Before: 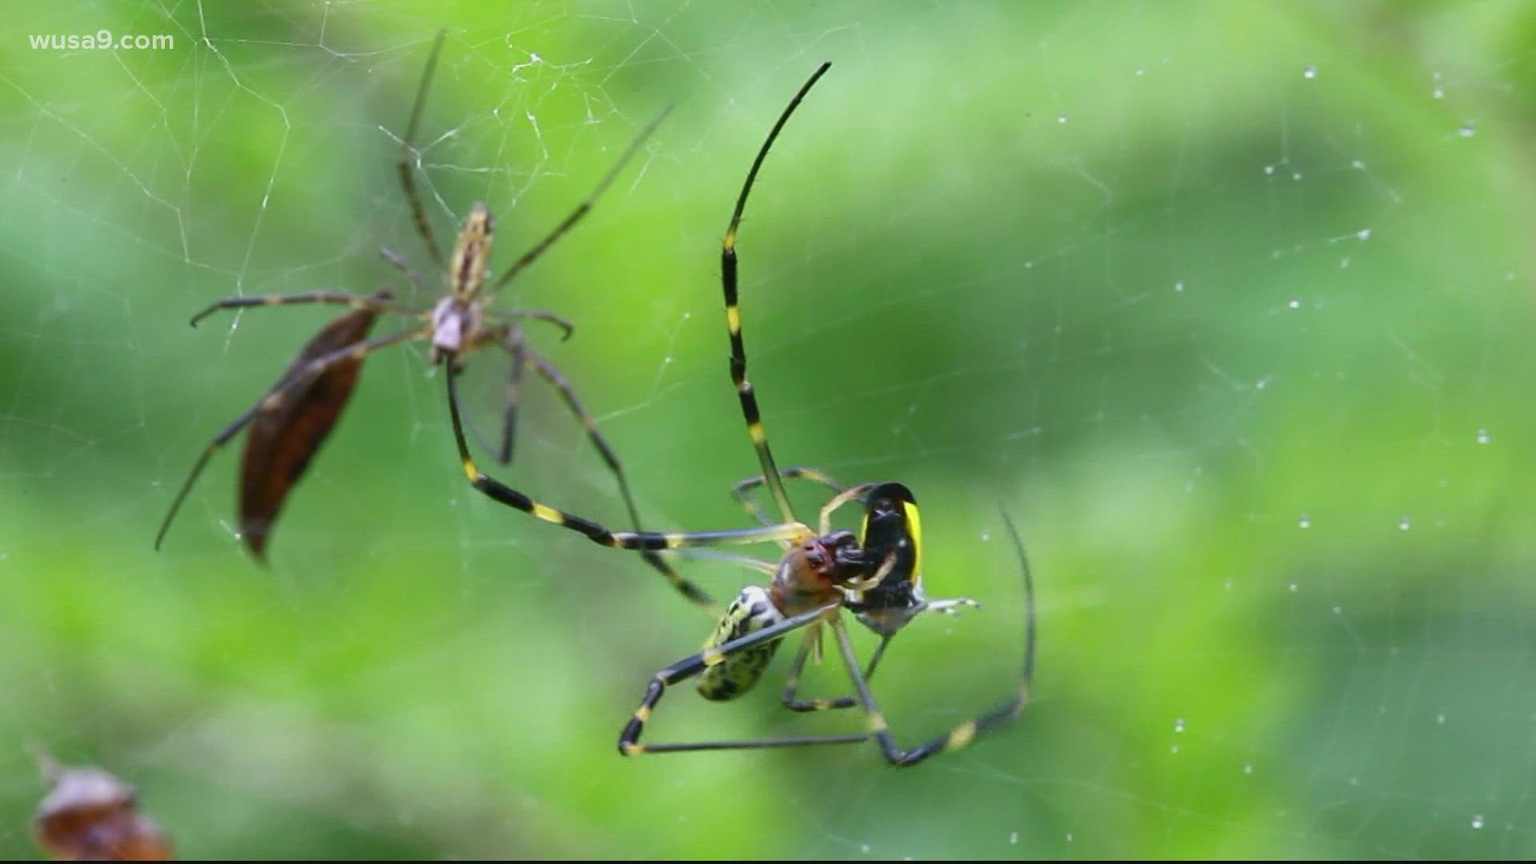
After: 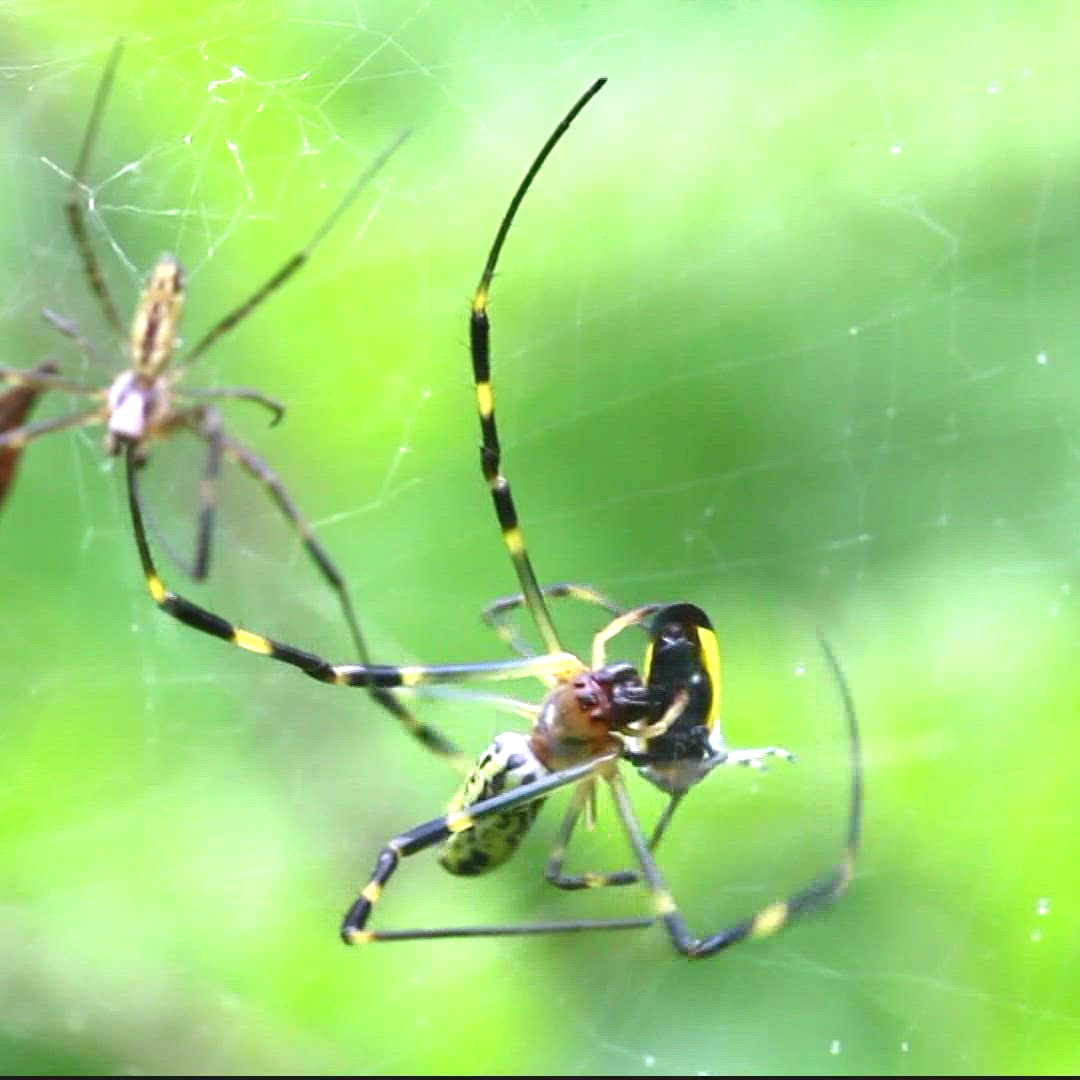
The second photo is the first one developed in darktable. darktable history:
crop and rotate: left 22.516%, right 21.234%
exposure: black level correction 0, exposure 1 EV, compensate exposure bias true, compensate highlight preservation false
